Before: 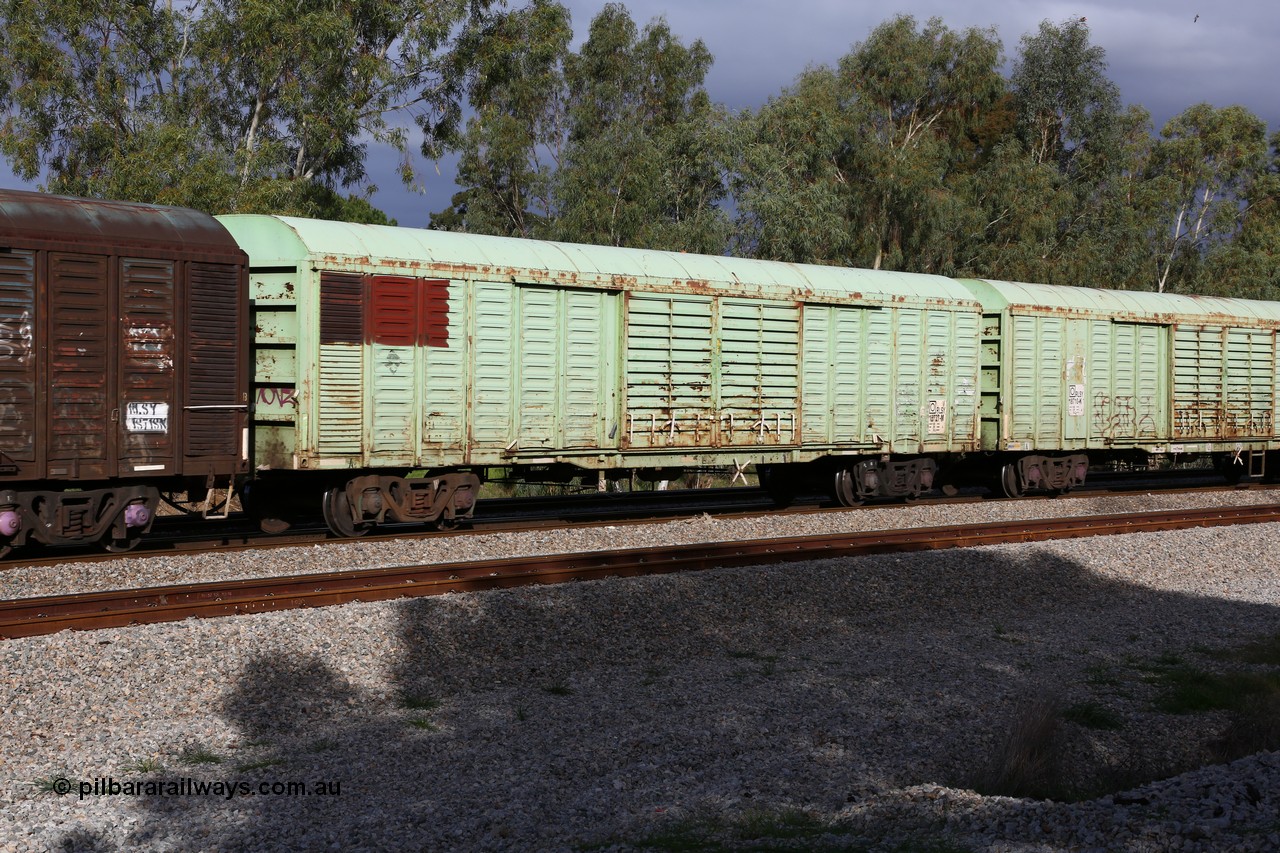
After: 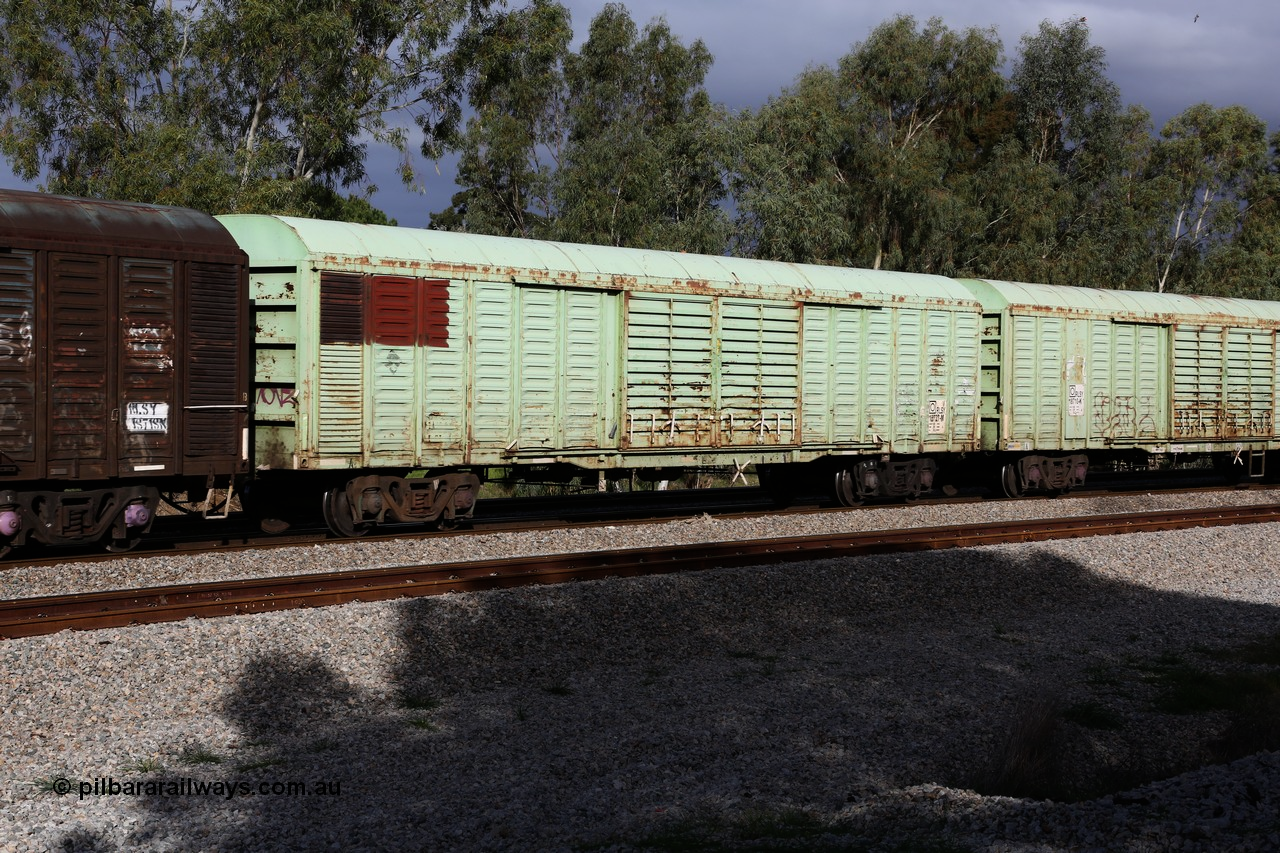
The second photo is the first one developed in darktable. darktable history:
exposure: black level correction 0, exposure -0.723 EV, compensate highlight preservation false
tone equalizer: -8 EV -0.711 EV, -7 EV -0.704 EV, -6 EV -0.616 EV, -5 EV -0.372 EV, -3 EV 0.366 EV, -2 EV 0.6 EV, -1 EV 0.693 EV, +0 EV 0.772 EV
